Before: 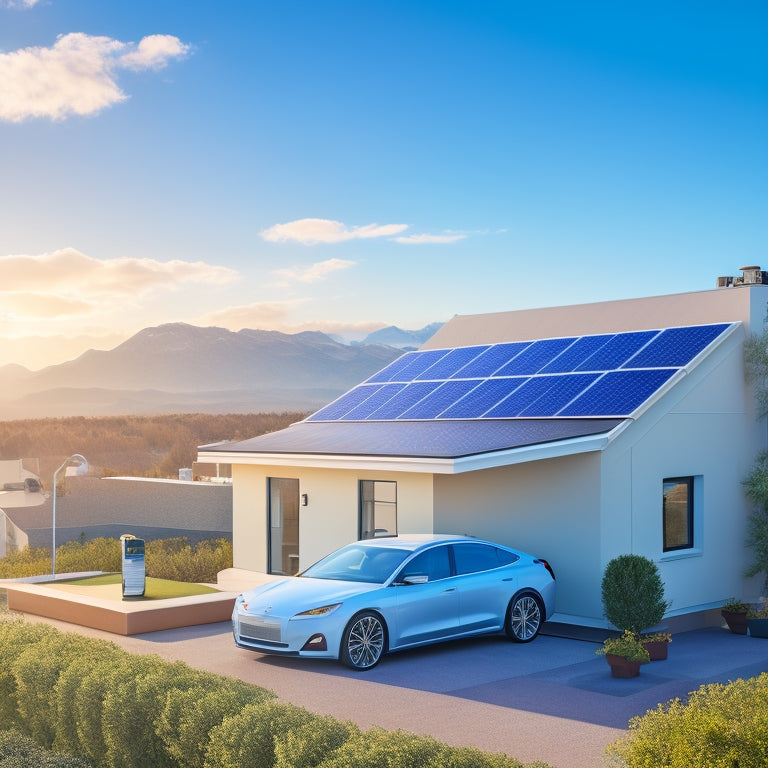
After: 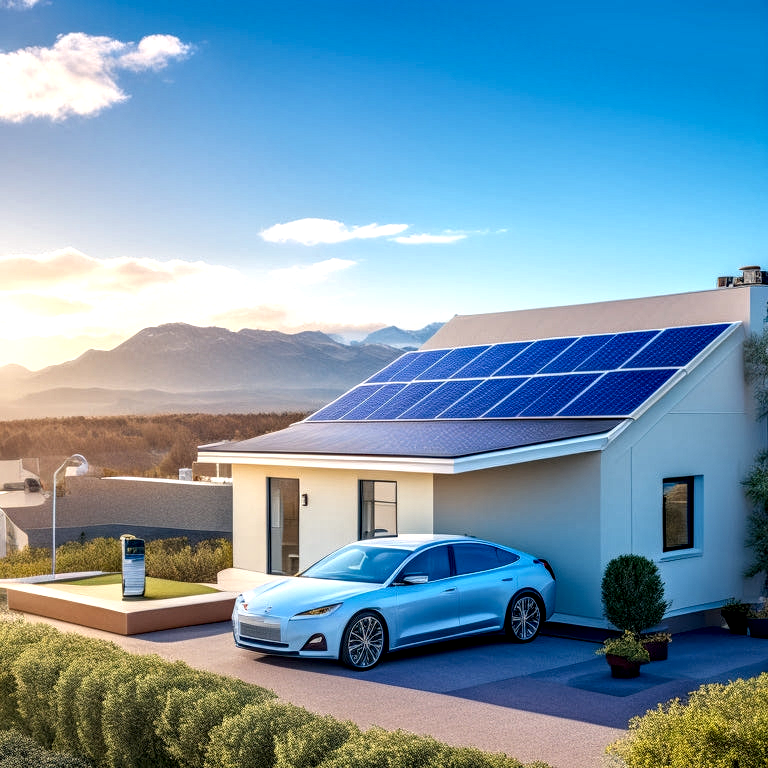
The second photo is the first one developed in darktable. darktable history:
haze removal: compatibility mode true, adaptive false
local contrast: highlights 19%, detail 186%
